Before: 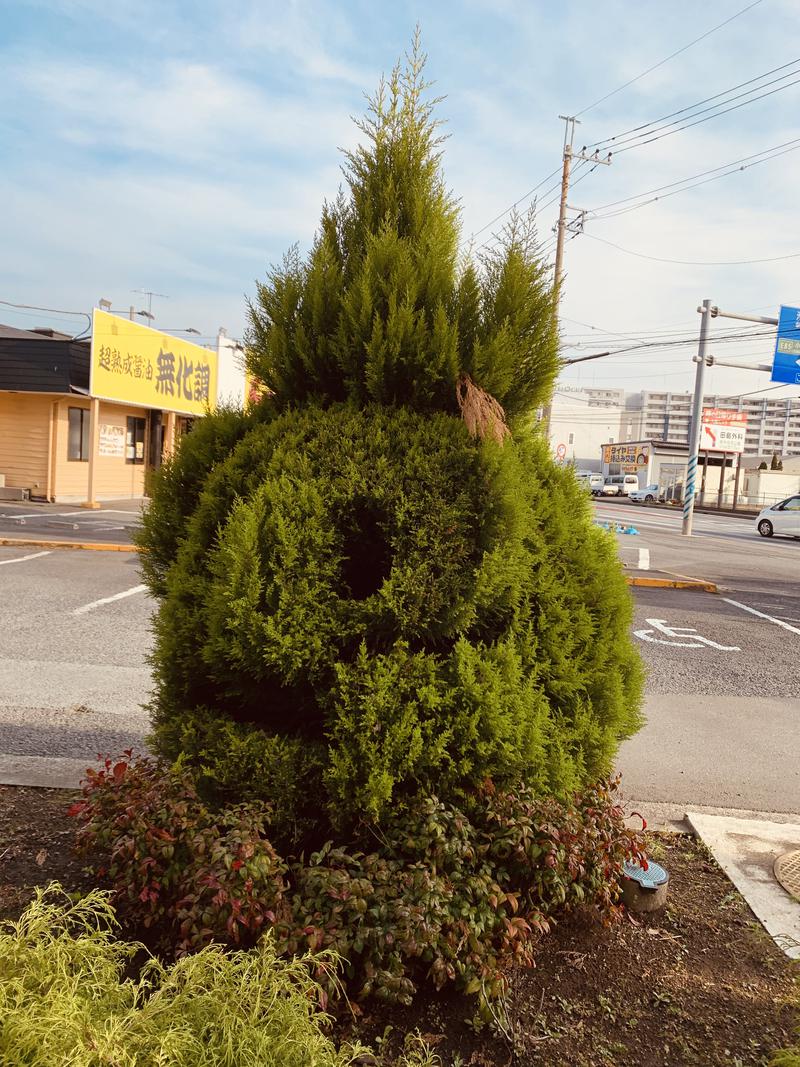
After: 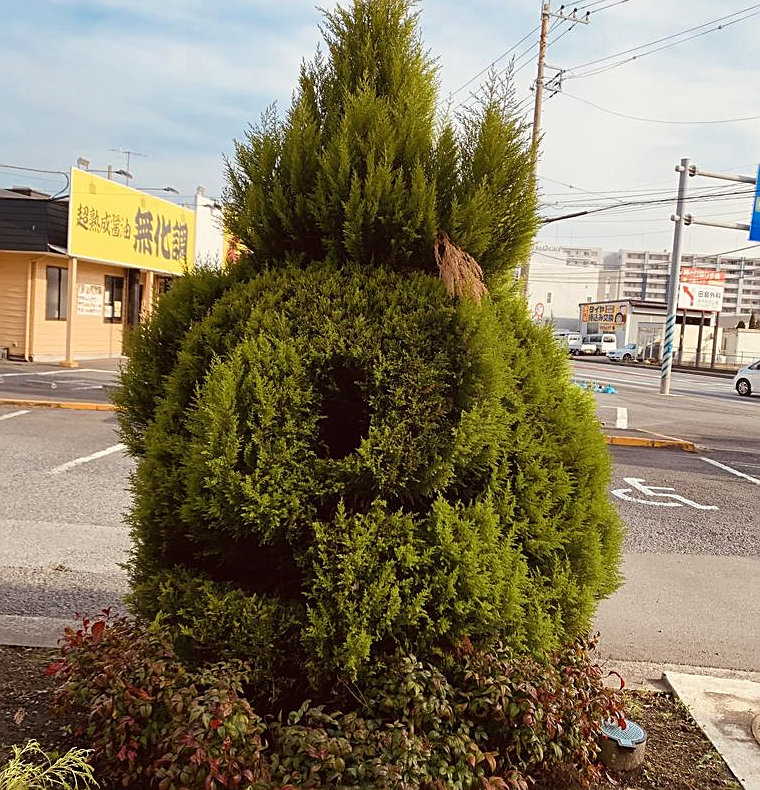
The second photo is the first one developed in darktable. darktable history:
color zones: curves: ch0 [(0, 0.5) (0.143, 0.5) (0.286, 0.5) (0.429, 0.5) (0.62, 0.489) (0.714, 0.445) (0.844, 0.496) (1, 0.5)]; ch1 [(0, 0.5) (0.143, 0.5) (0.286, 0.5) (0.429, 0.5) (0.571, 0.5) (0.714, 0.523) (0.857, 0.5) (1, 0.5)]
crop and rotate: left 2.991%, top 13.302%, right 1.981%, bottom 12.636%
sharpen: on, module defaults
